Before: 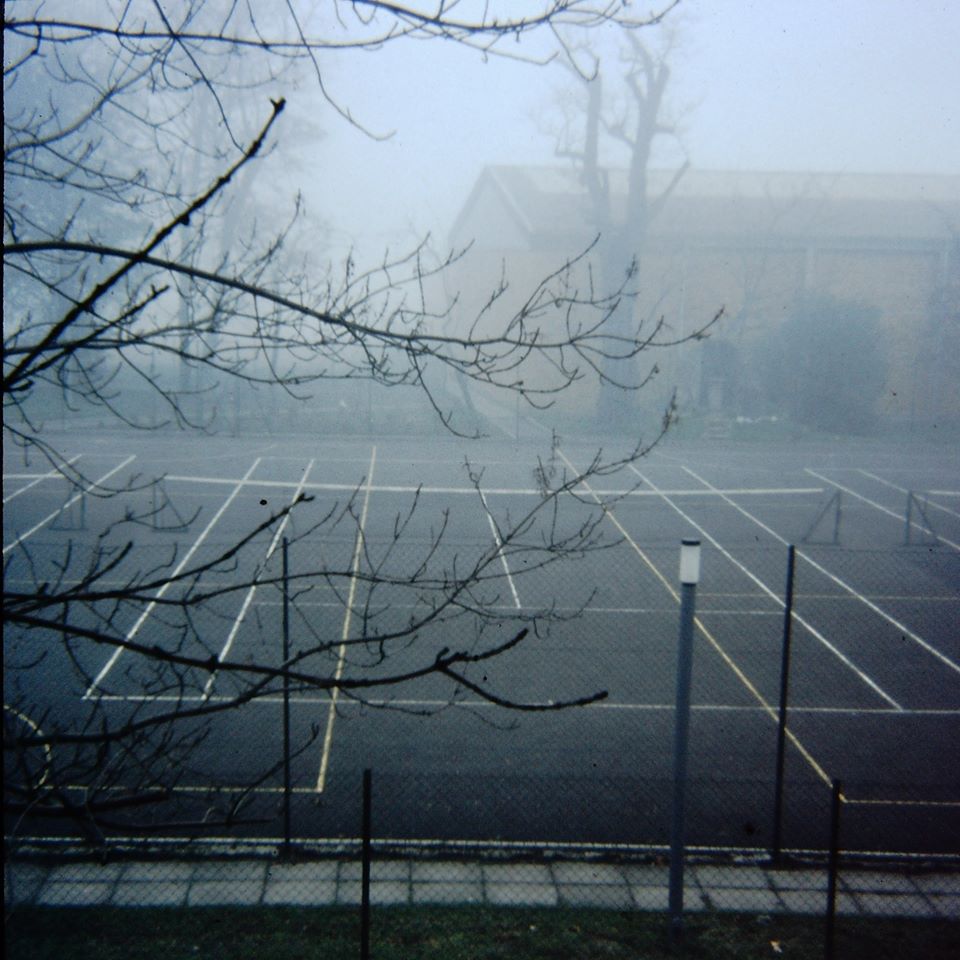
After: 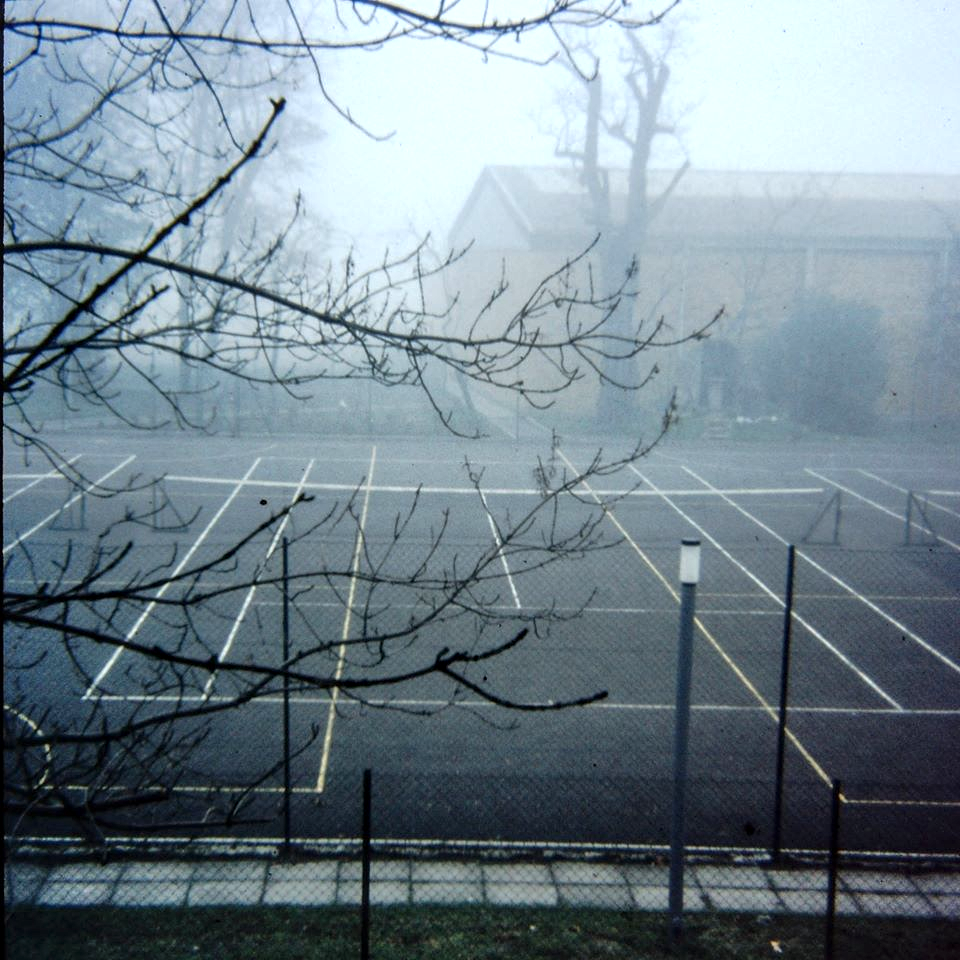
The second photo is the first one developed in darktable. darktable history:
exposure: exposure 0.444 EV, compensate highlight preservation false
local contrast: on, module defaults
shadows and highlights: shadows 37.37, highlights -26.81, soften with gaussian
base curve: curves: ch0 [(0, 0) (0.303, 0.277) (1, 1)], preserve colors none
